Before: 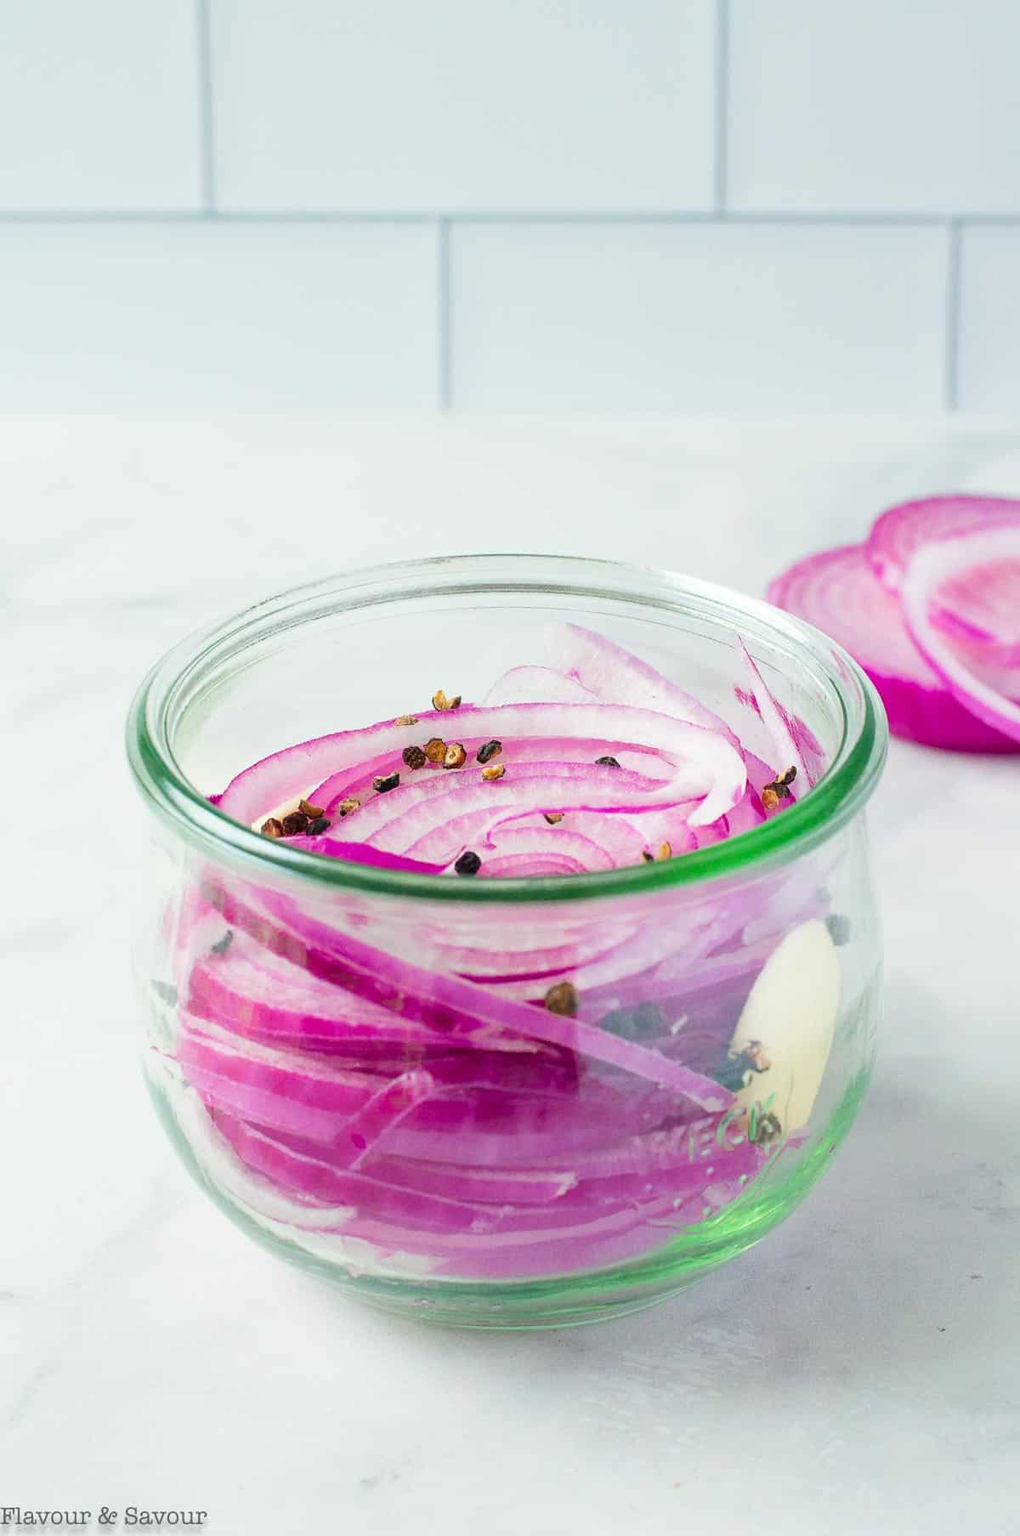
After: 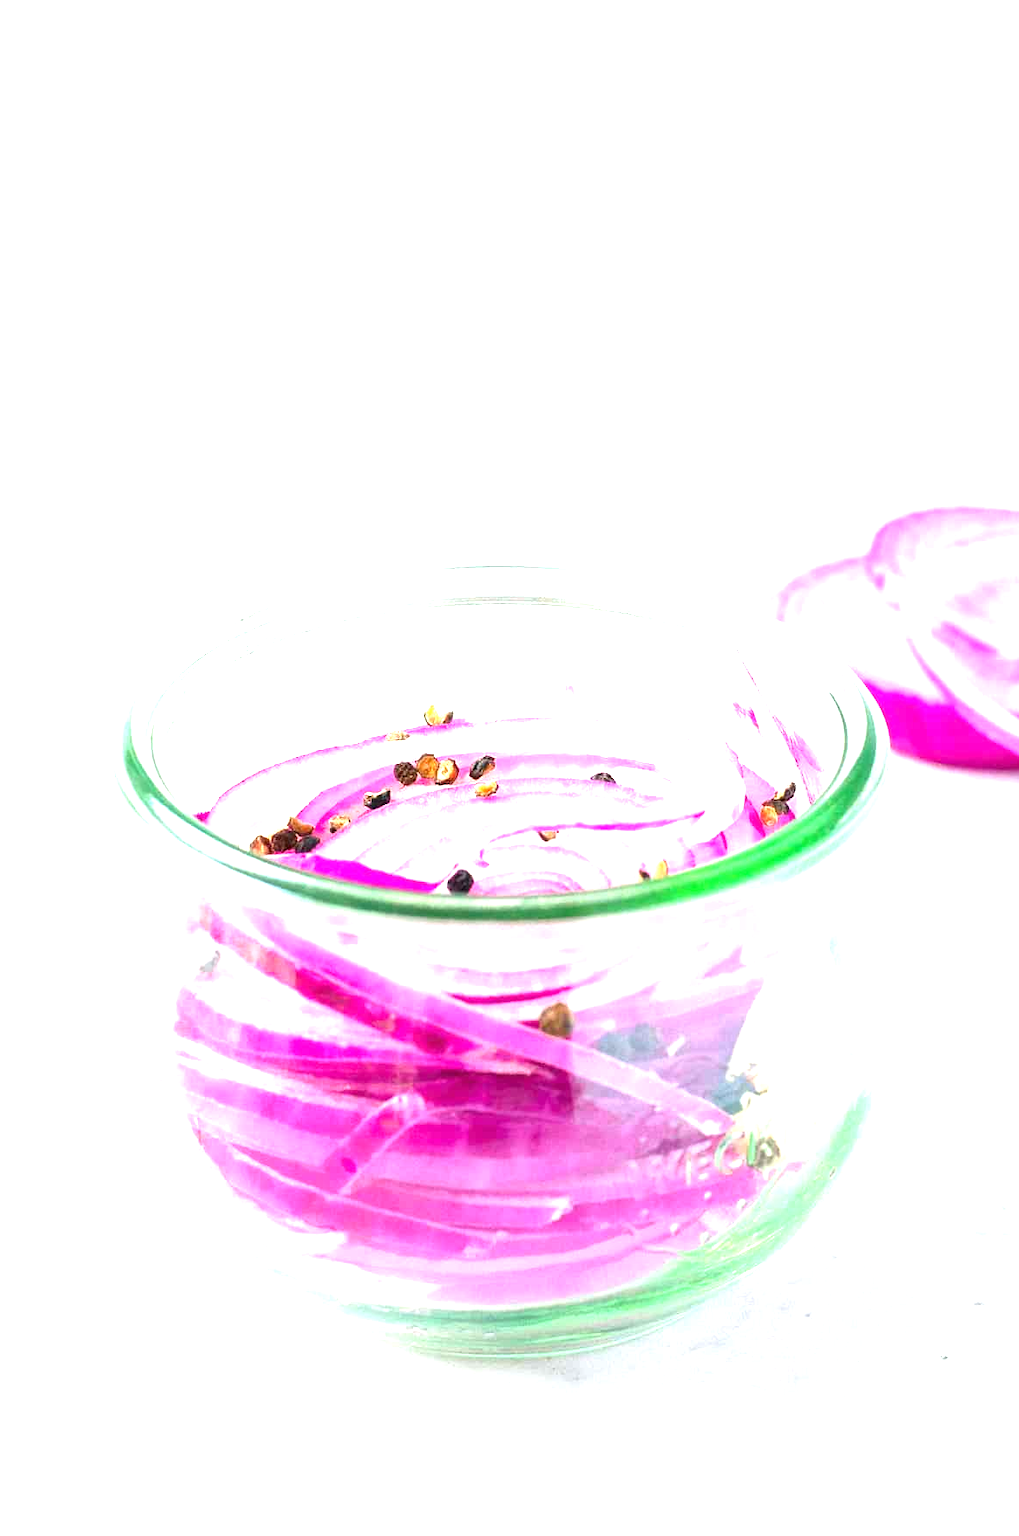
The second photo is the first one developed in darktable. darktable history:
color balance: mode lift, gamma, gain (sRGB)
crop: left 1.743%, right 0.268%, bottom 2.011%
tone equalizer: on, module defaults
exposure: black level correction 0, exposure 1.5 EV, compensate exposure bias true, compensate highlight preservation false
